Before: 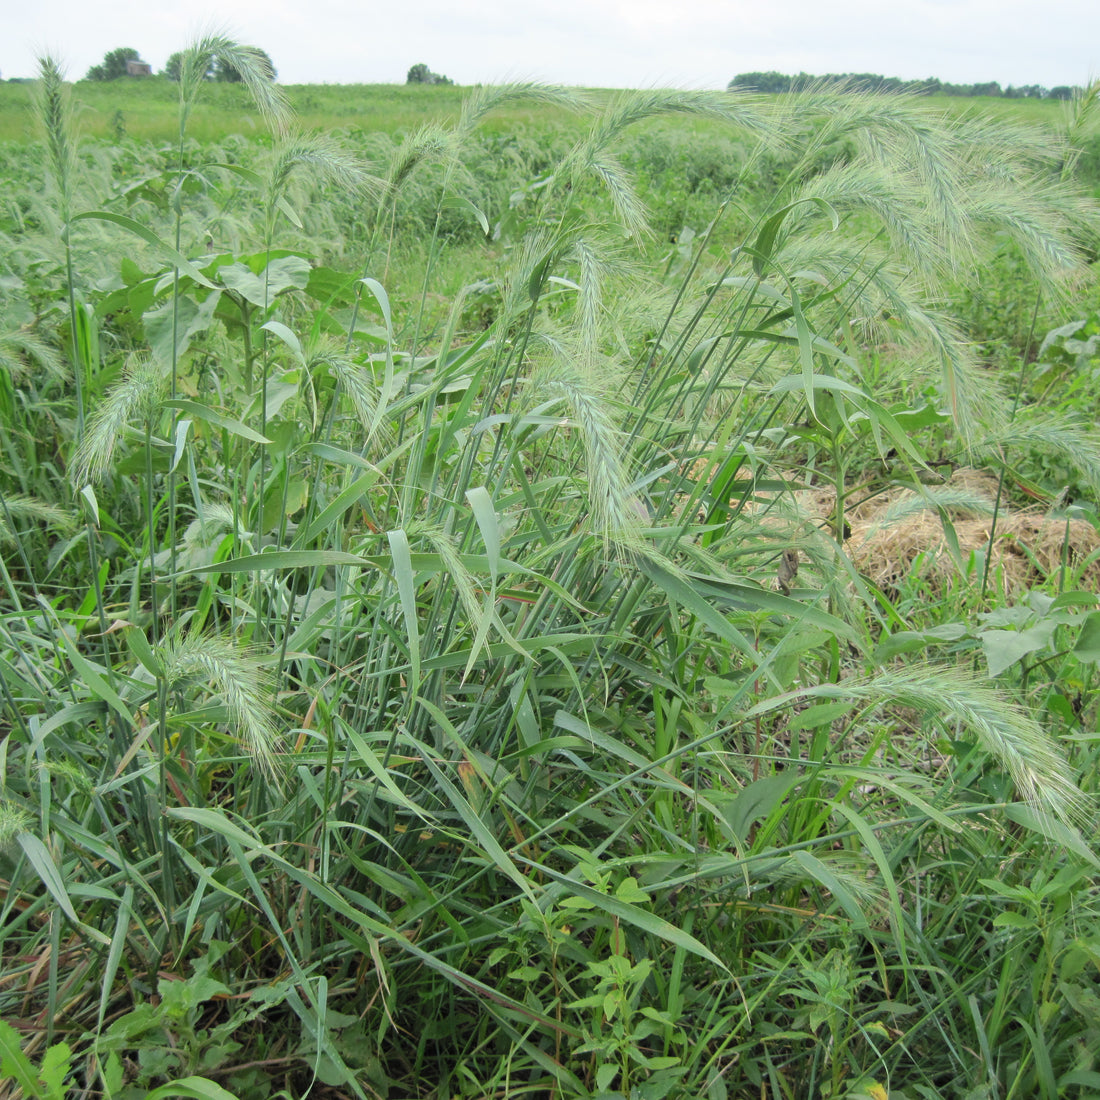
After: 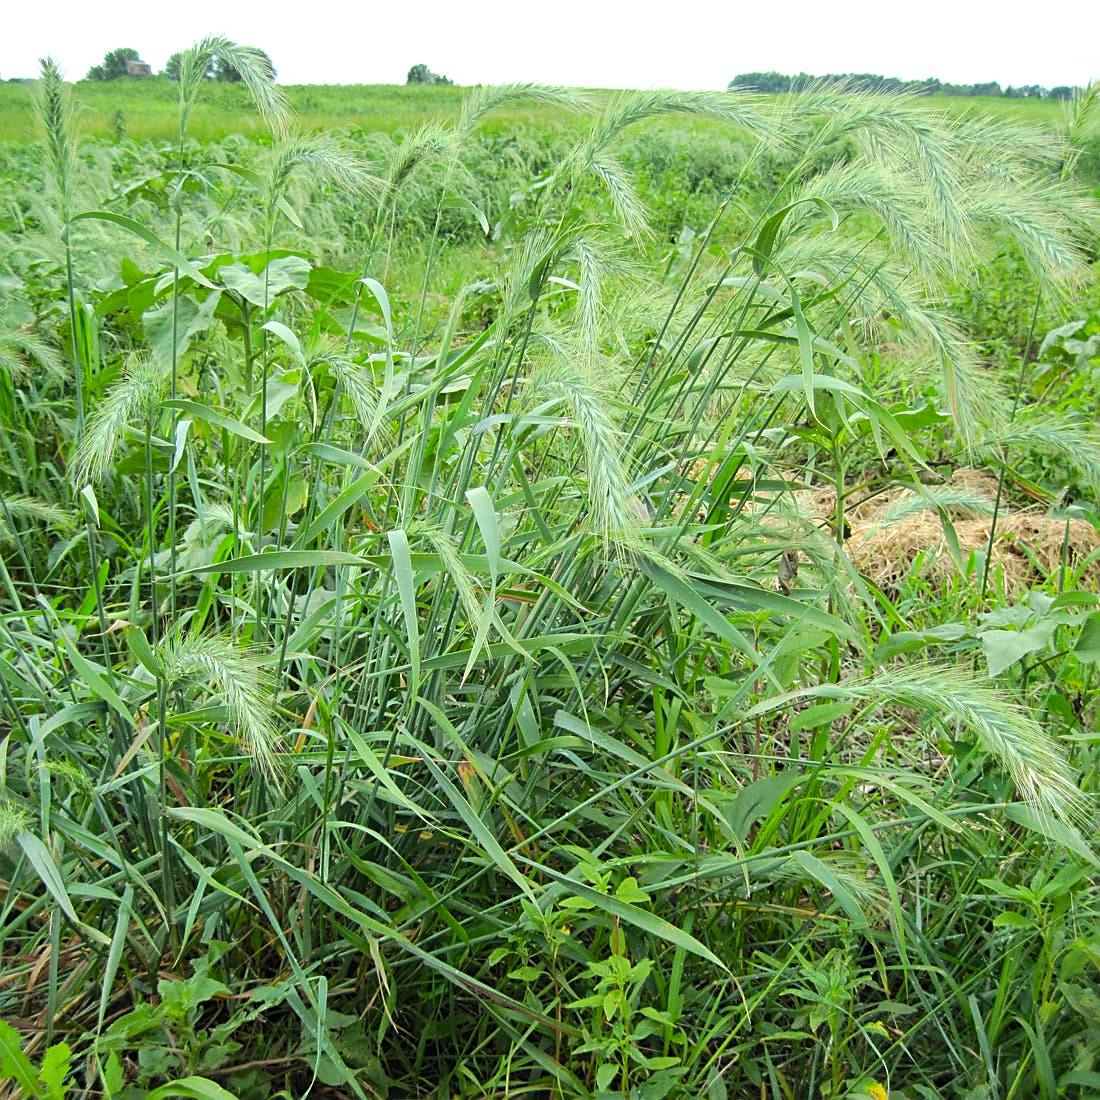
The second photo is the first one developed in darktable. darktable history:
tone equalizer: -8 EV -0.417 EV, -7 EV -0.389 EV, -6 EV -0.333 EV, -5 EV -0.222 EV, -3 EV 0.222 EV, -2 EV 0.333 EV, -1 EV 0.389 EV, +0 EV 0.417 EV, edges refinement/feathering 500, mask exposure compensation -1.25 EV, preserve details no
local contrast: mode bilateral grid, contrast 10, coarseness 25, detail 110%, midtone range 0.2
sharpen: on, module defaults
color balance rgb: perceptual saturation grading › global saturation 20%, global vibrance 20%
